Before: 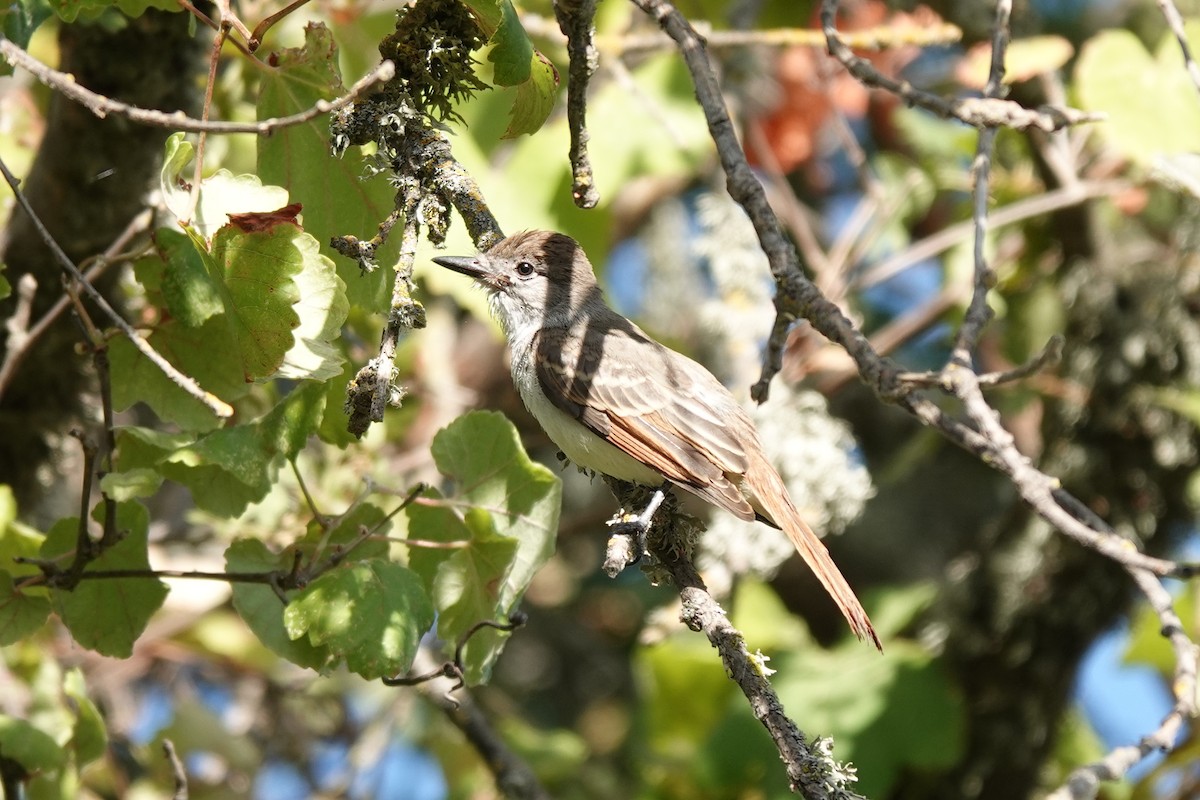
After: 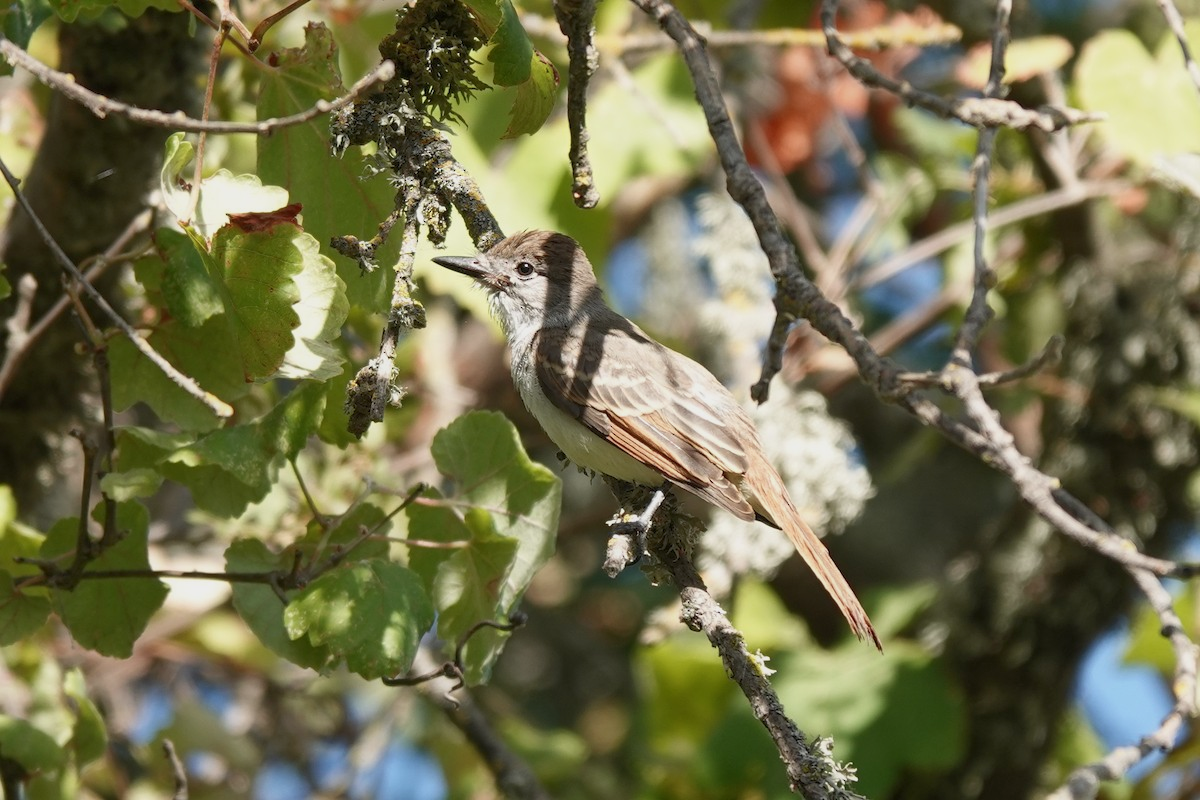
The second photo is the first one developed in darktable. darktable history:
tone equalizer: -8 EV 0.25 EV, -7 EV 0.387 EV, -6 EV 0.385 EV, -5 EV 0.262 EV, -3 EV -0.261 EV, -2 EV -0.435 EV, -1 EV -0.412 EV, +0 EV -0.24 EV
